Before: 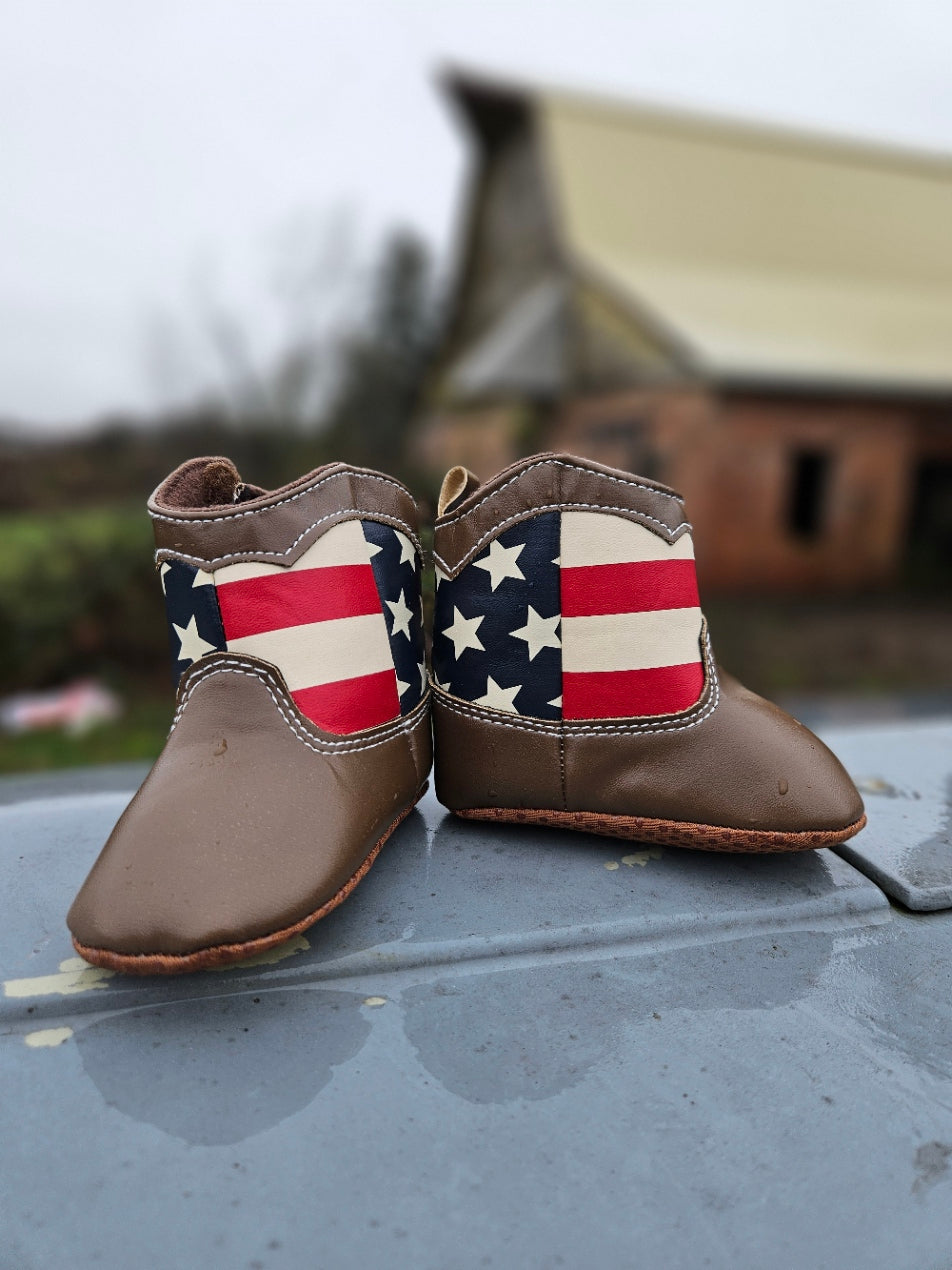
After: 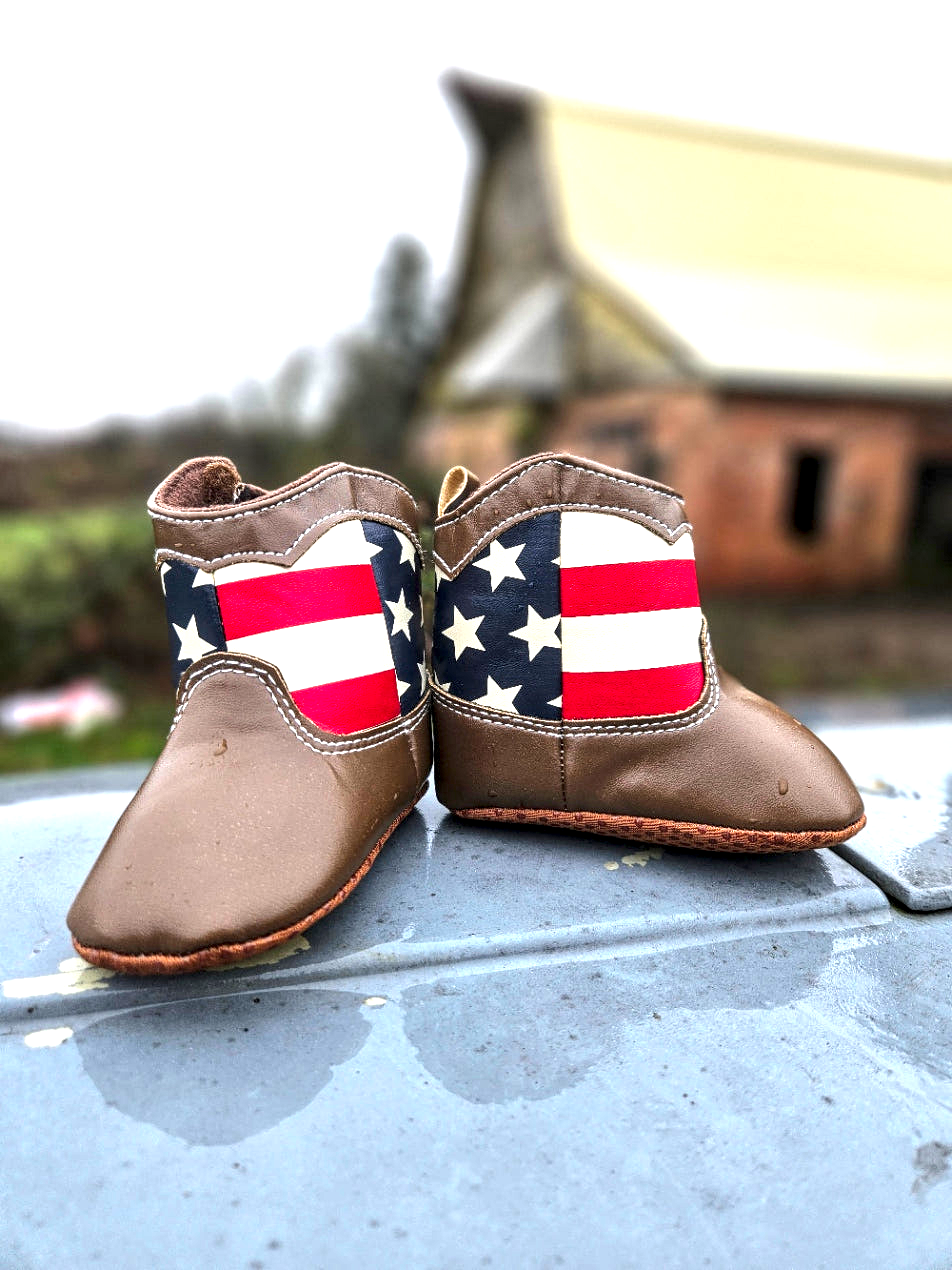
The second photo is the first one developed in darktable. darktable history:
exposure: black level correction 0, exposure 1.2 EV, compensate highlight preservation false
local contrast: detail 150%
contrast brightness saturation: contrast 0.039, saturation 0.161
